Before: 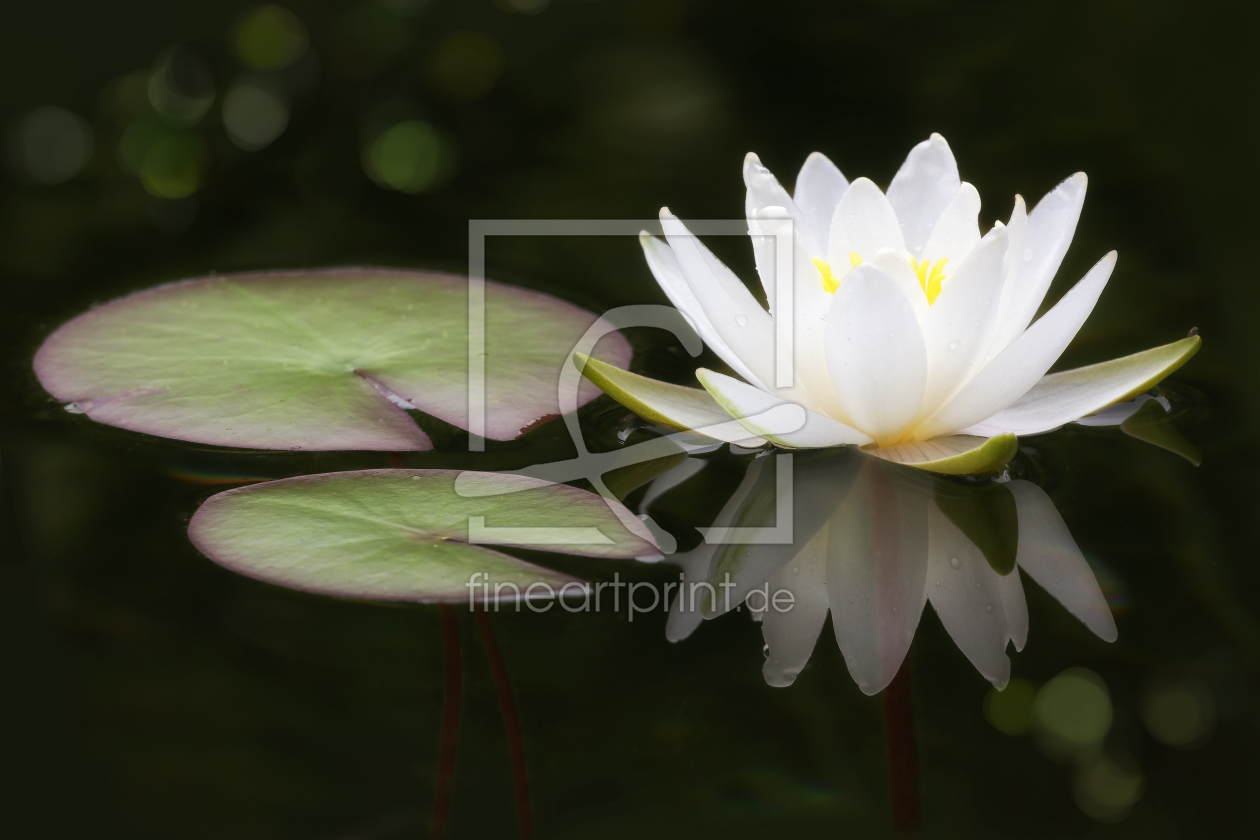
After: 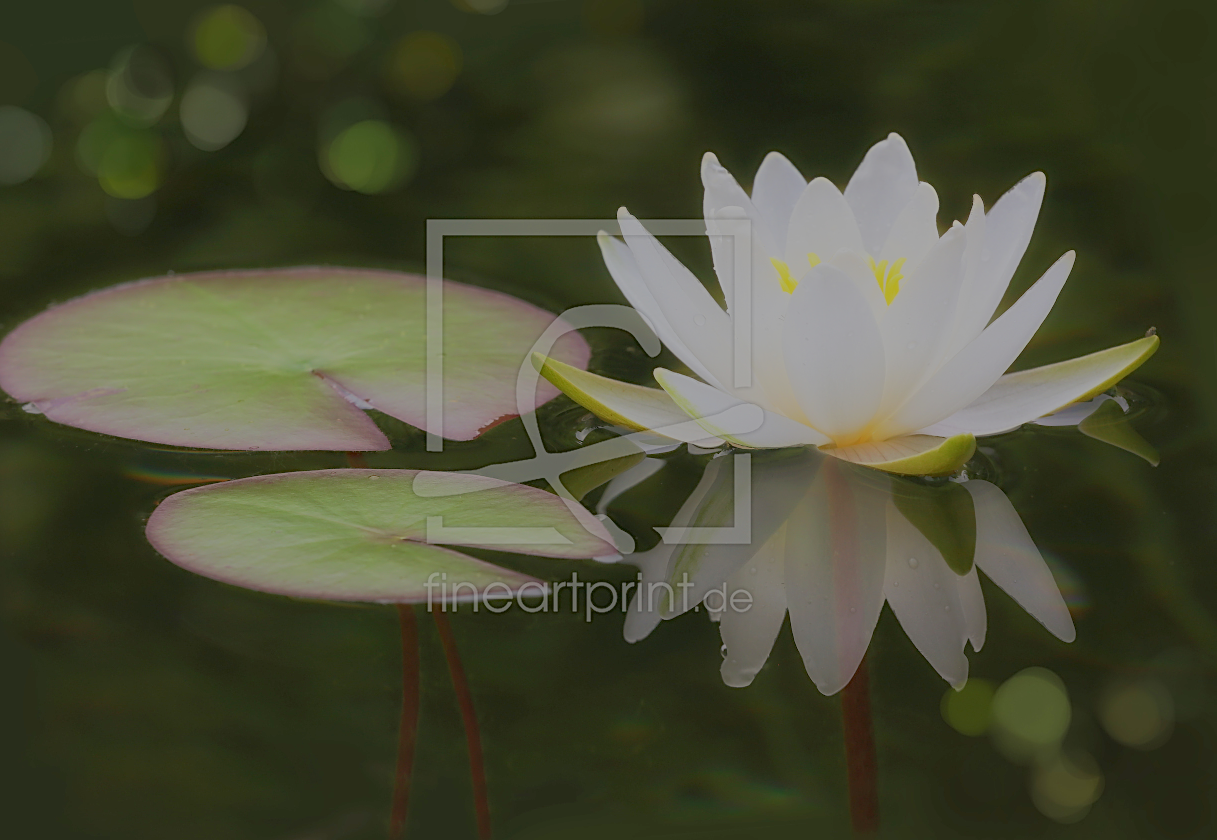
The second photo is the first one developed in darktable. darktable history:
exposure: compensate highlight preservation false
sharpen: on, module defaults
crop and rotate: left 3.401%
filmic rgb: black relative exposure -15.9 EV, white relative exposure 7.96 EV, hardness 4.18, latitude 49.82%, contrast 0.513, preserve chrominance RGB euclidean norm, color science v5 (2021), contrast in shadows safe, contrast in highlights safe
